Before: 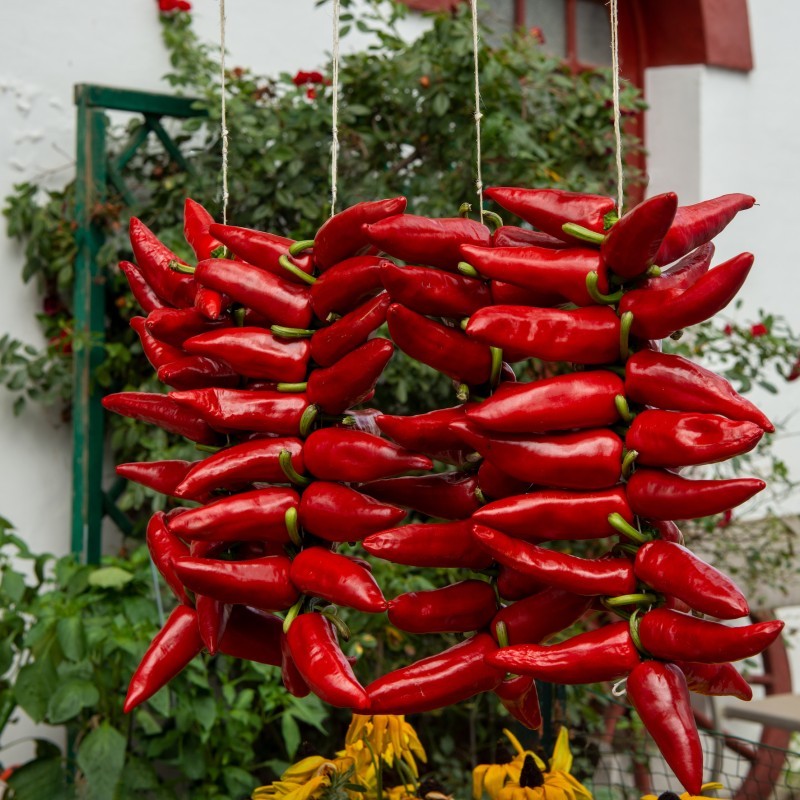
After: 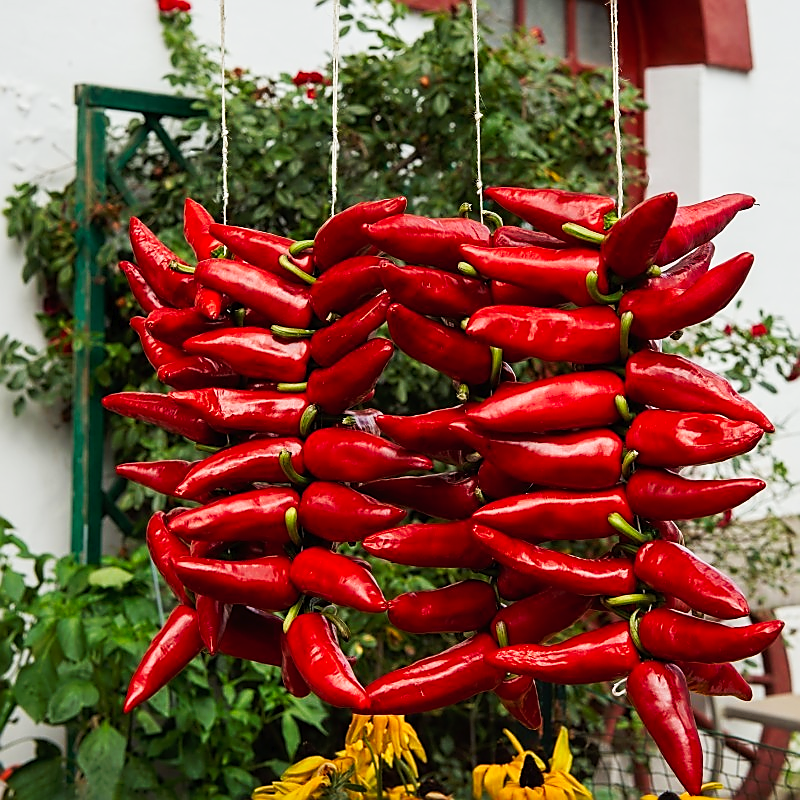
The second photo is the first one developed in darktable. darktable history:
sharpen: radius 1.4, amount 1.25, threshold 0.7
tone curve: curves: ch0 [(0, 0) (0.003, 0.01) (0.011, 0.015) (0.025, 0.023) (0.044, 0.038) (0.069, 0.058) (0.1, 0.093) (0.136, 0.134) (0.177, 0.176) (0.224, 0.221) (0.277, 0.282) (0.335, 0.36) (0.399, 0.438) (0.468, 0.54) (0.543, 0.632) (0.623, 0.724) (0.709, 0.814) (0.801, 0.885) (0.898, 0.947) (1, 1)], preserve colors none
